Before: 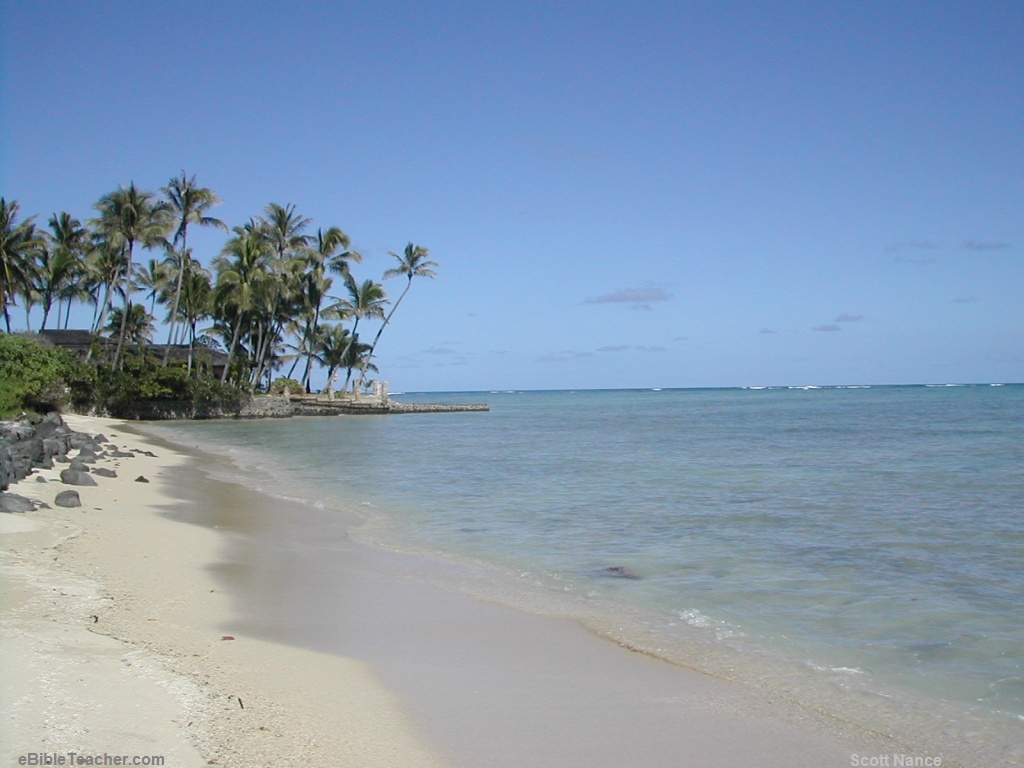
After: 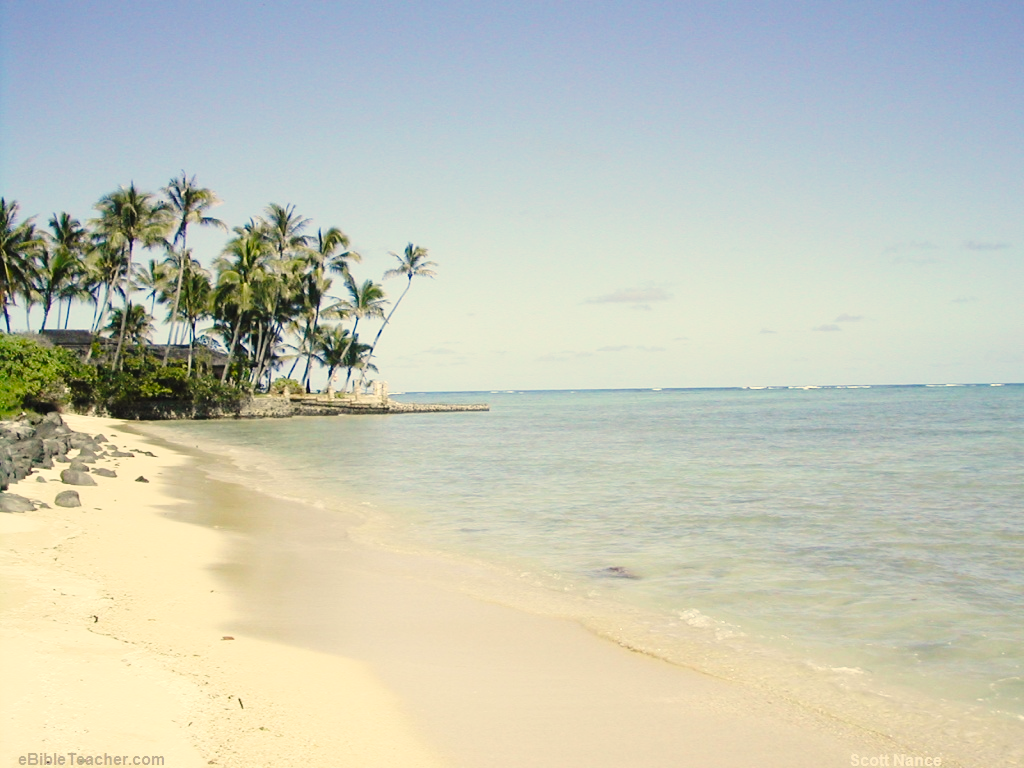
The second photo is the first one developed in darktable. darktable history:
base curve: curves: ch0 [(0, 0) (0.028, 0.03) (0.121, 0.232) (0.46, 0.748) (0.859, 0.968) (1, 1)], preserve colors none
color correction: highlights a* 2.32, highlights b* 22.8
exposure: exposure 0.154 EV, compensate highlight preservation false
